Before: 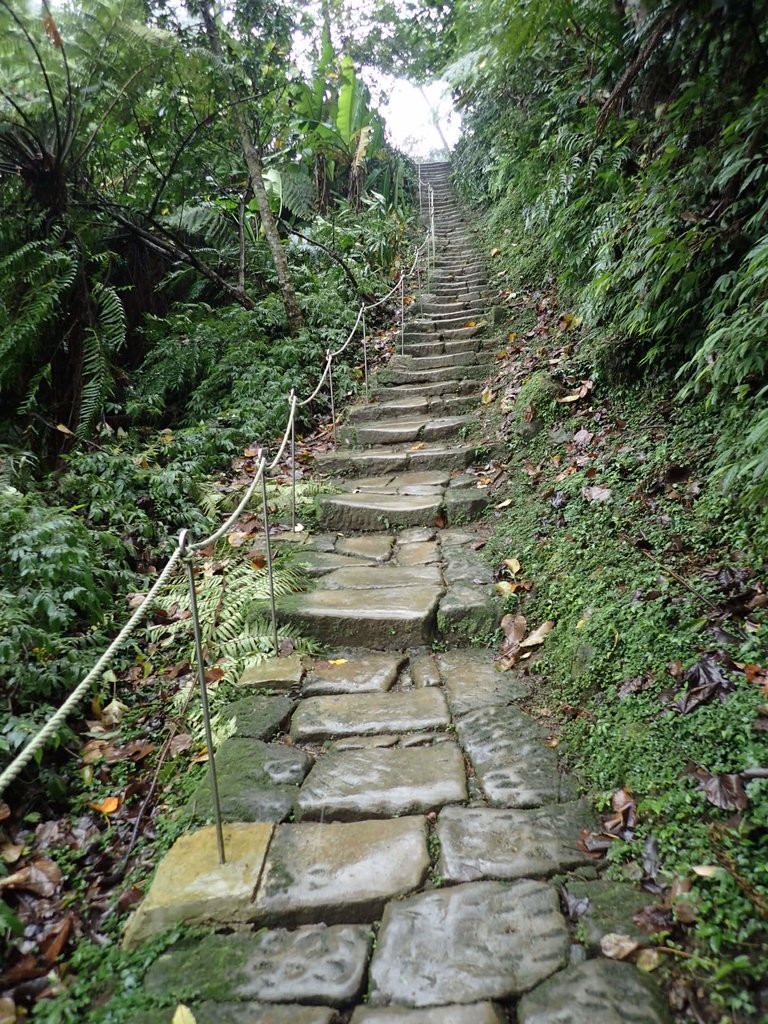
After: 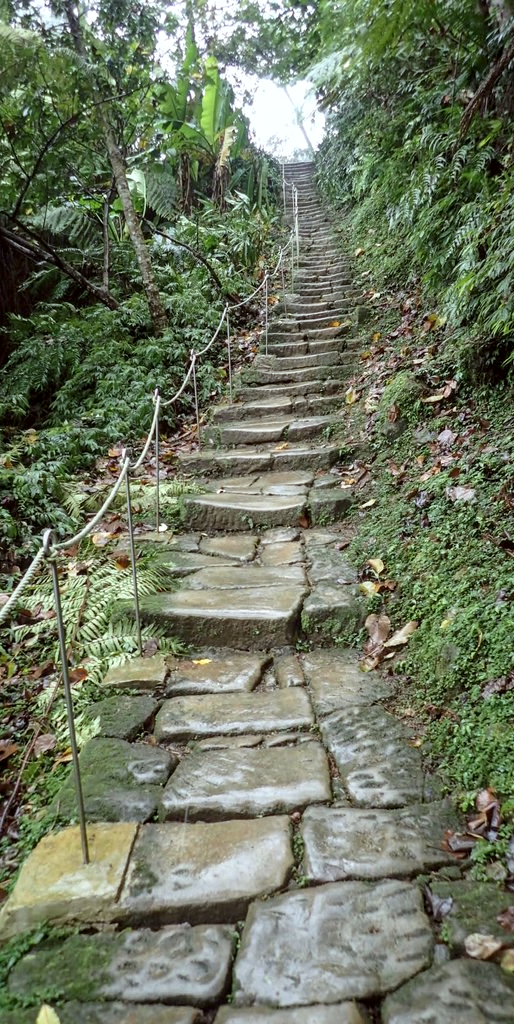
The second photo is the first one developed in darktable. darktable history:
crop and rotate: left 17.717%, right 15.285%
color correction: highlights a* -2.99, highlights b* -2.49, shadows a* 2.54, shadows b* 2.89
local contrast: on, module defaults
